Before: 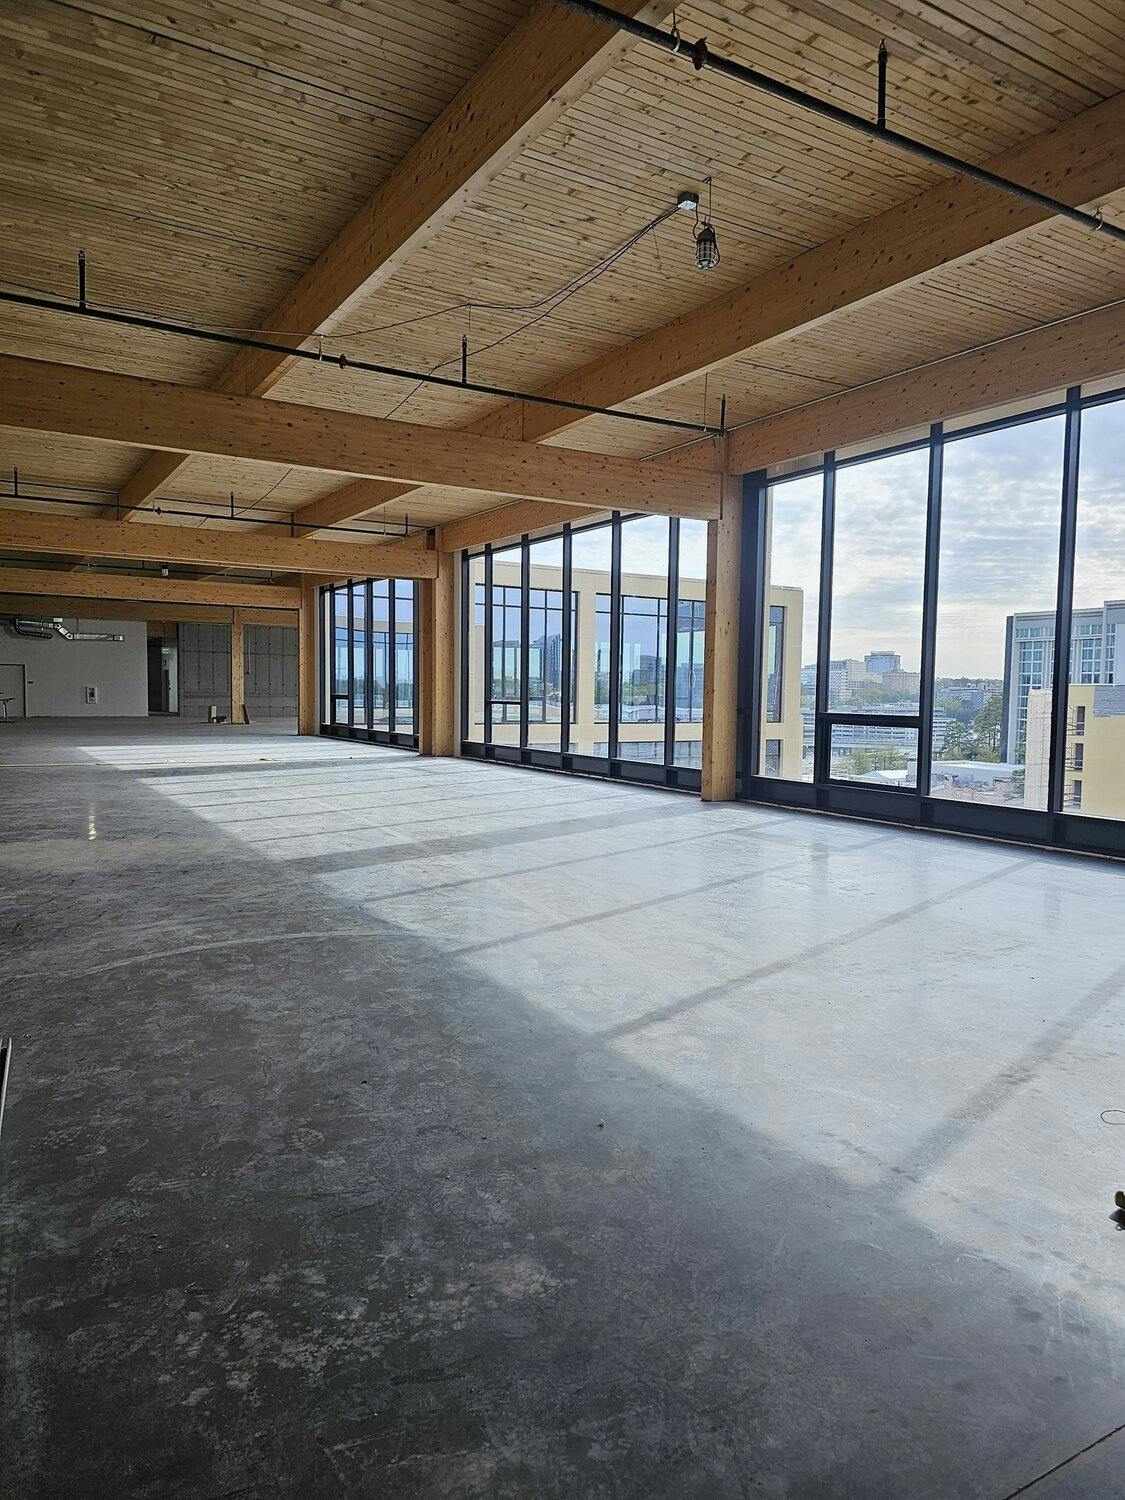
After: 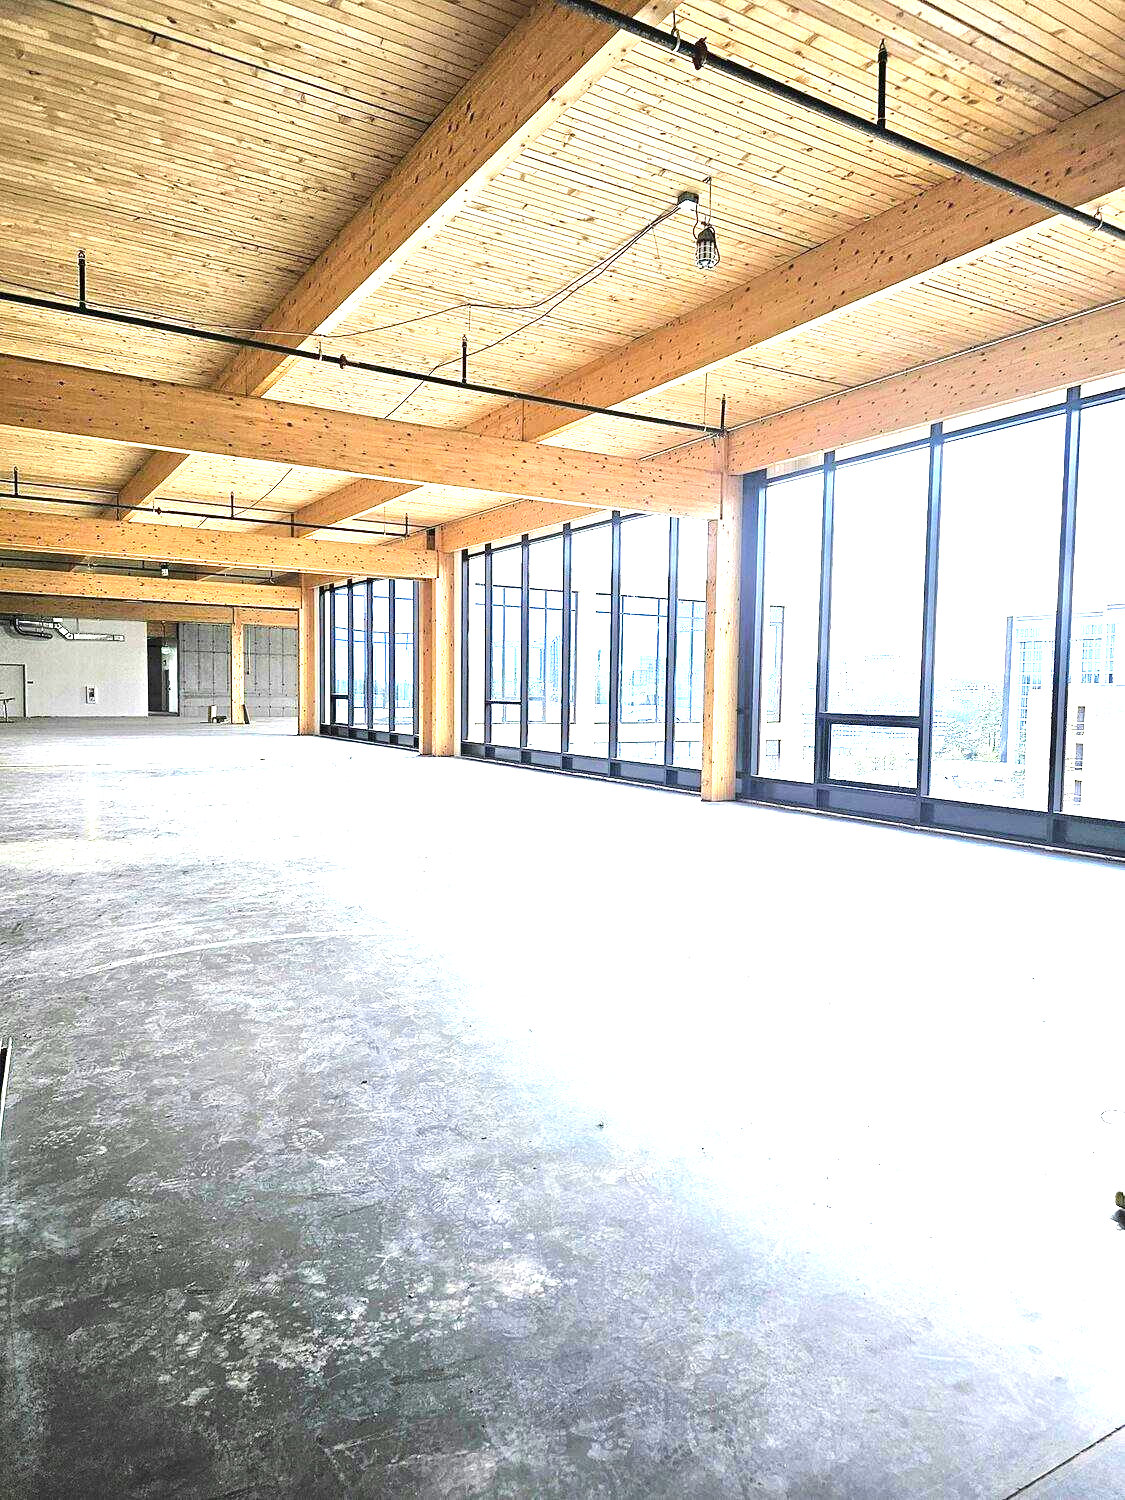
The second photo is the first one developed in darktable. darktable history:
exposure: exposure 2.04 EV, compensate highlight preservation false
tone equalizer: -8 EV 0.001 EV, -7 EV -0.002 EV, -6 EV 0.002 EV, -5 EV -0.03 EV, -4 EV -0.116 EV, -3 EV -0.169 EV, -2 EV 0.24 EV, -1 EV 0.702 EV, +0 EV 0.493 EV
